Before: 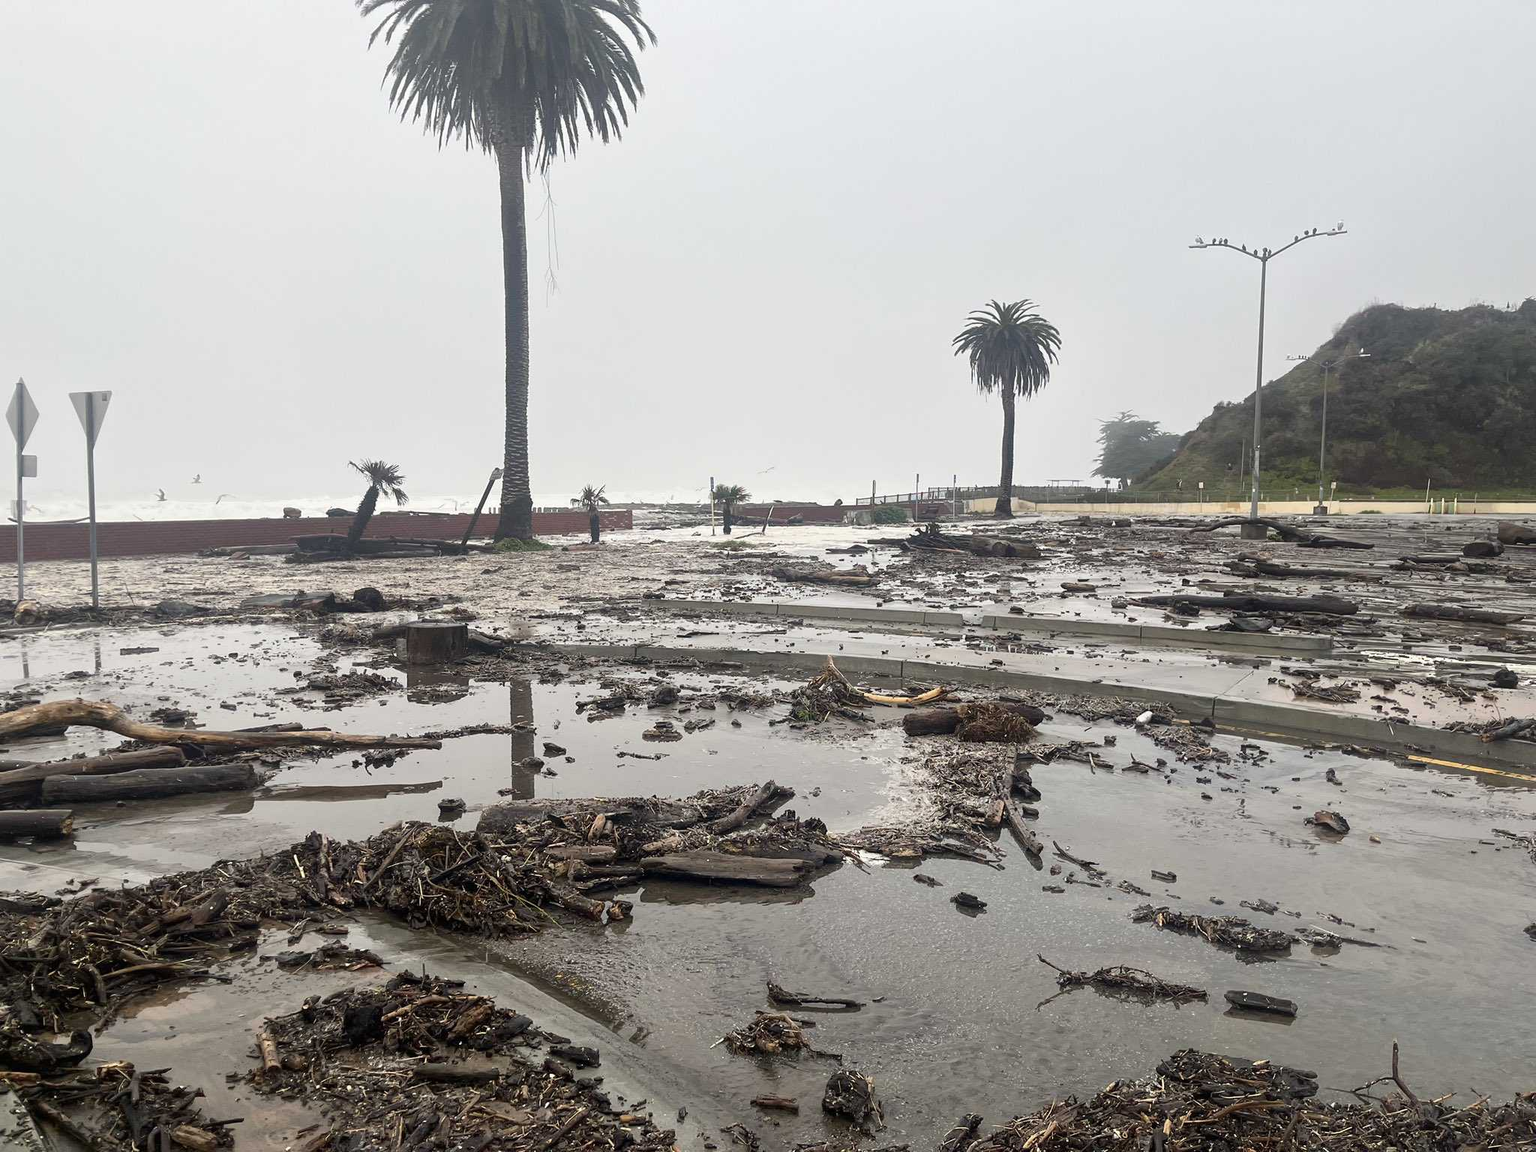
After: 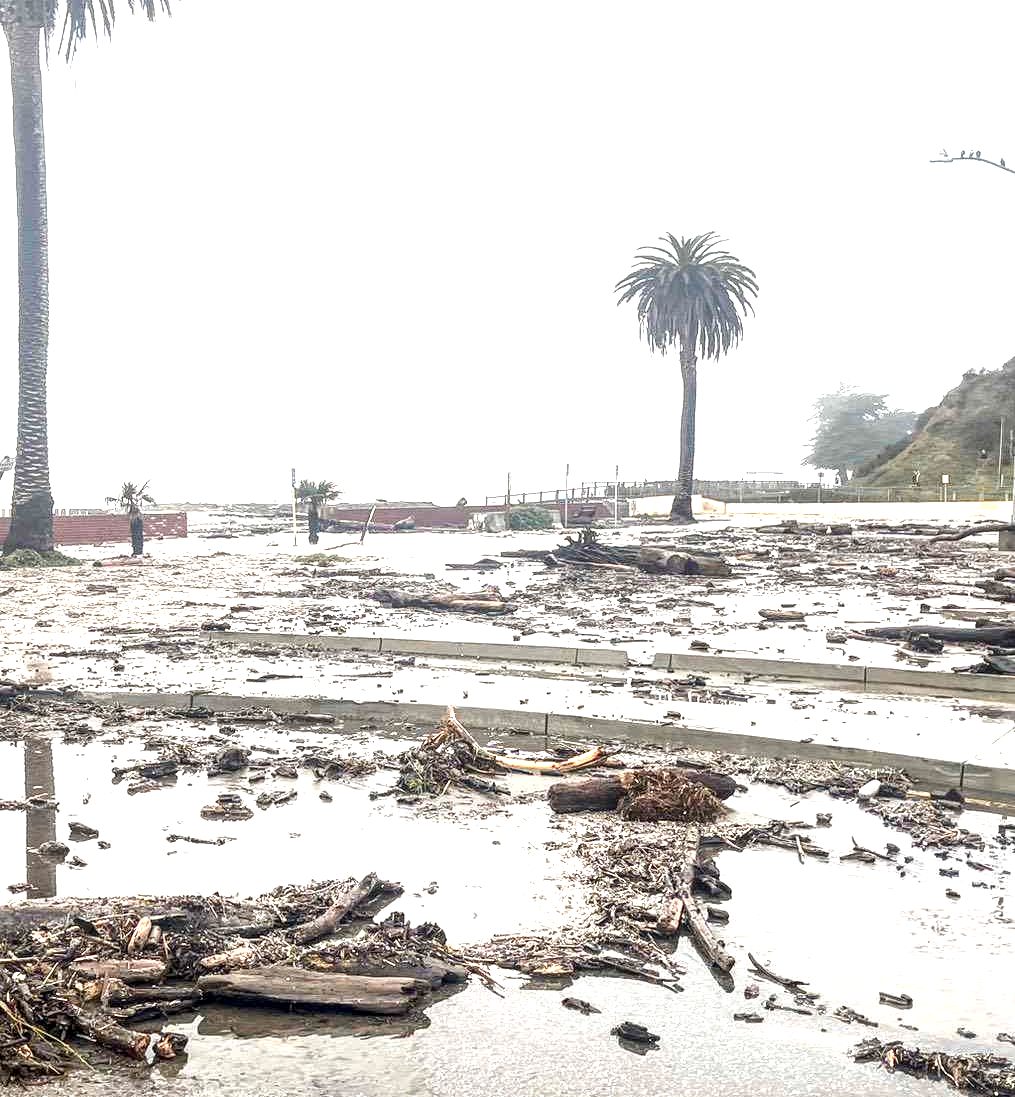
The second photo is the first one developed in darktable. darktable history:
crop: left 32.075%, top 10.976%, right 18.355%, bottom 17.596%
local contrast: detail 150%
exposure: black level correction 0, exposure 1.45 EV, compensate exposure bias true, compensate highlight preservation false
color zones: curves: ch1 [(0.263, 0.53) (0.376, 0.287) (0.487, 0.512) (0.748, 0.547) (1, 0.513)]; ch2 [(0.262, 0.45) (0.751, 0.477)], mix 31.98%
